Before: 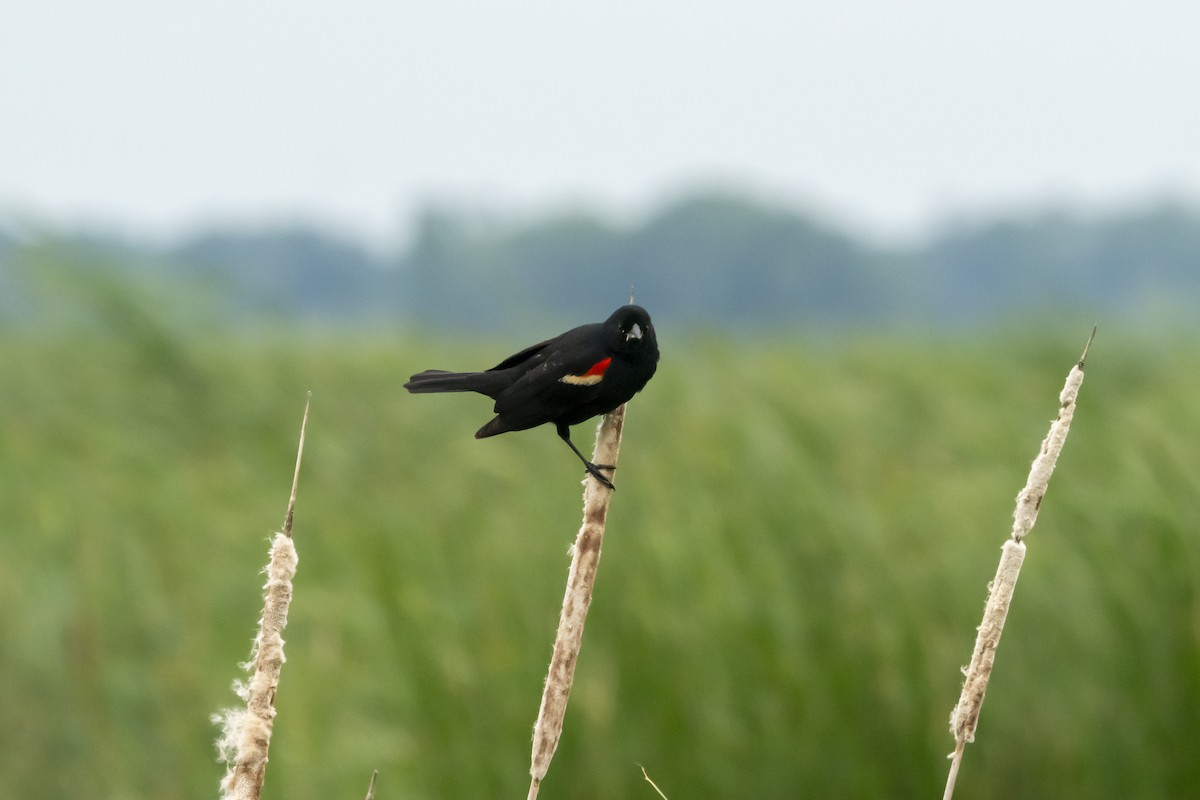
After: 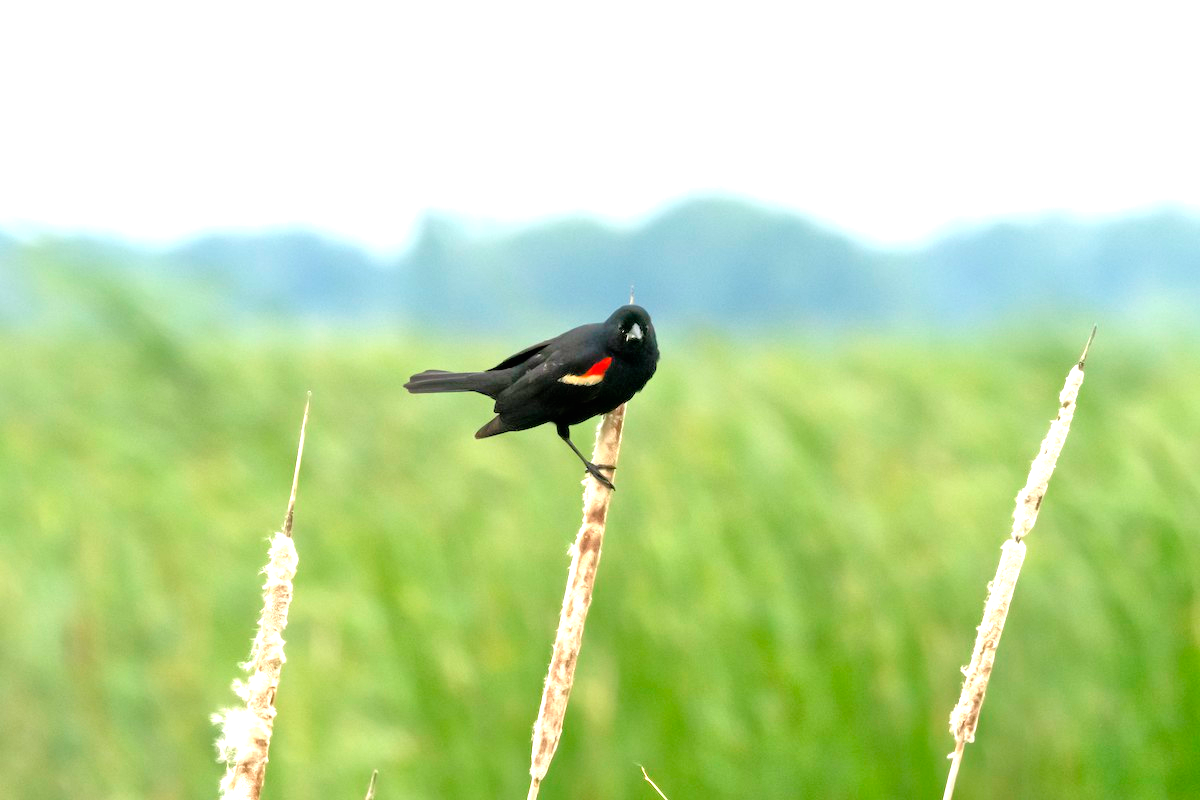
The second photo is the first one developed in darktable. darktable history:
exposure: black level correction 0, exposure 1.1 EV, compensate exposure bias true, compensate highlight preservation false
tone equalizer: -7 EV 0.15 EV, -6 EV 0.6 EV, -5 EV 1.15 EV, -4 EV 1.33 EV, -3 EV 1.15 EV, -2 EV 0.6 EV, -1 EV 0.15 EV, mask exposure compensation -0.5 EV
